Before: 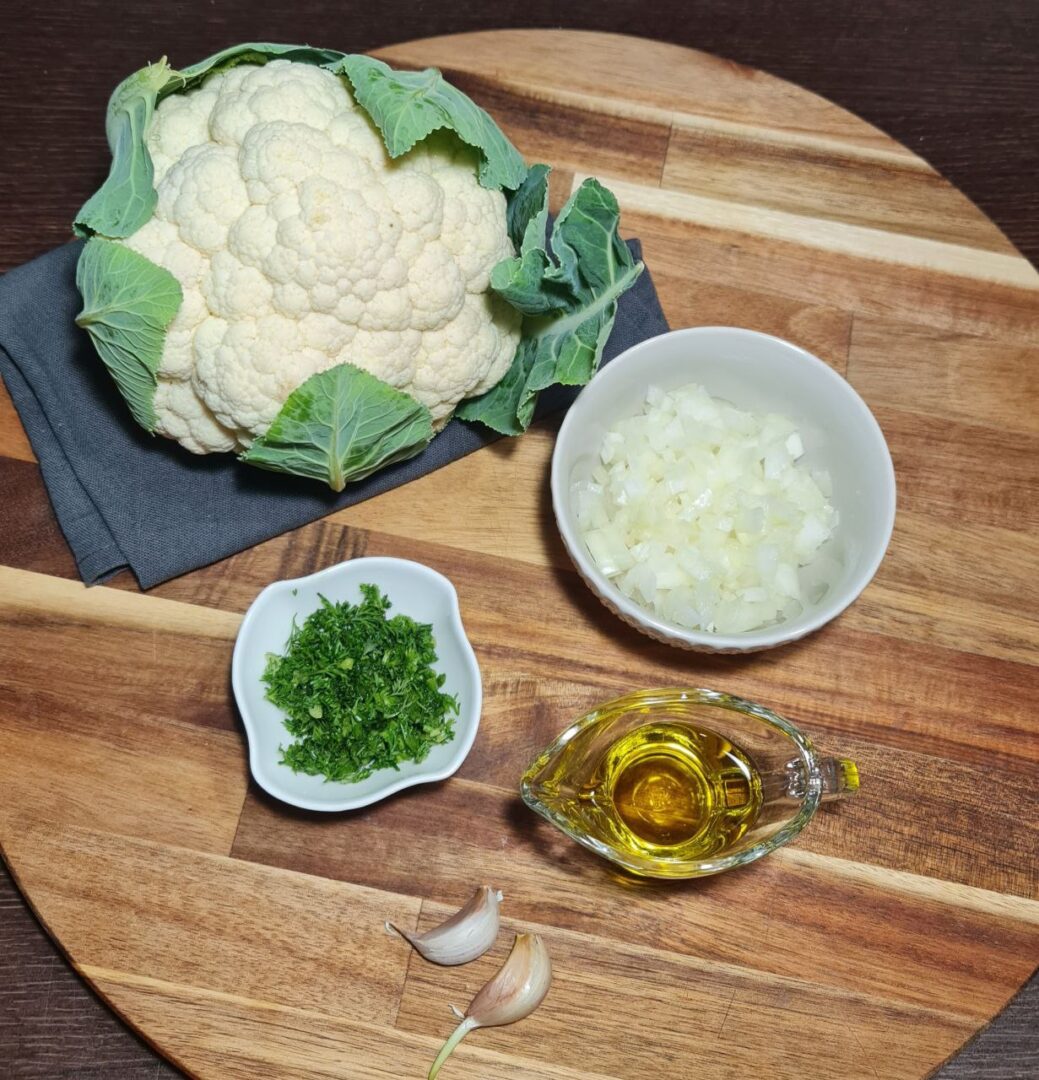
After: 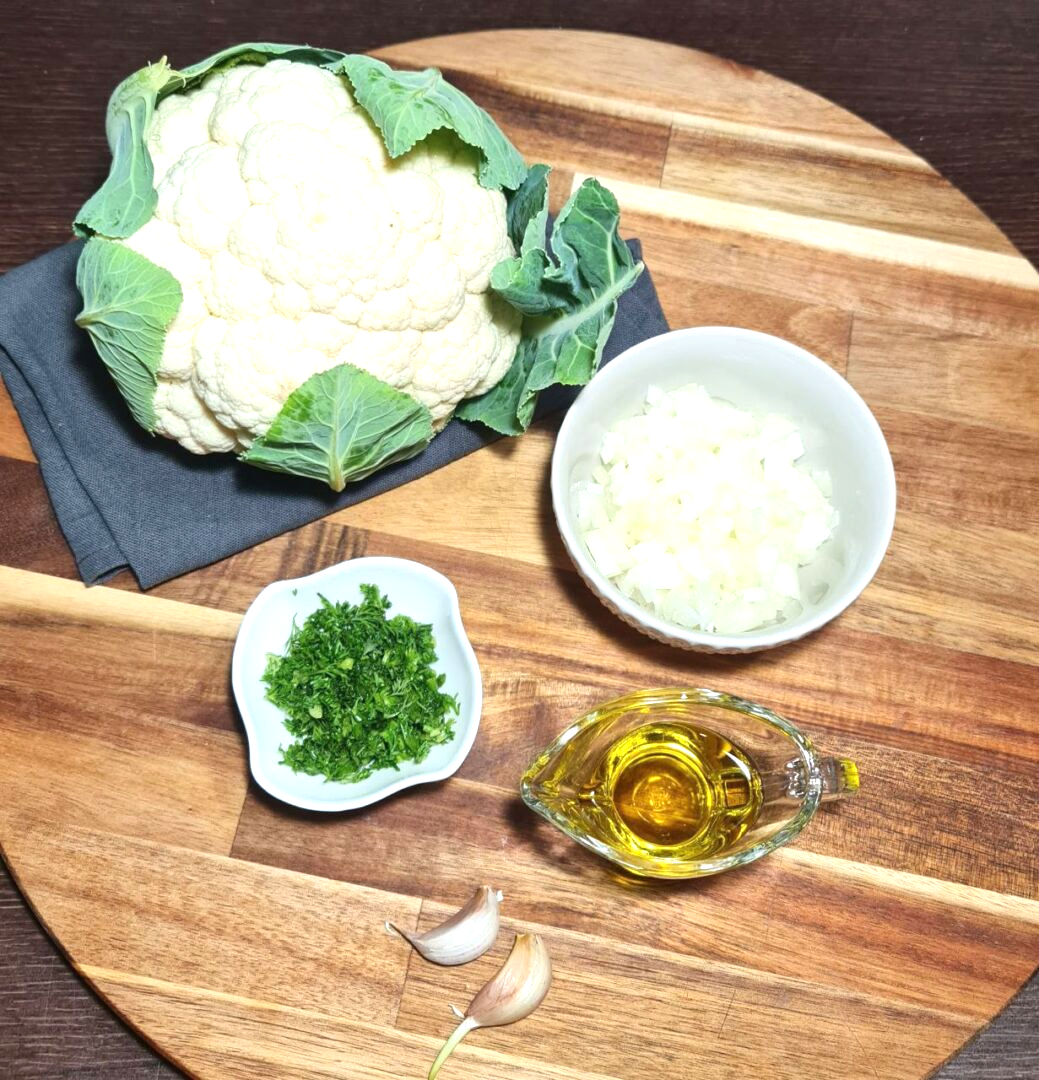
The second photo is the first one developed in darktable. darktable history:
exposure: exposure 0.746 EV, compensate exposure bias true, compensate highlight preservation false
